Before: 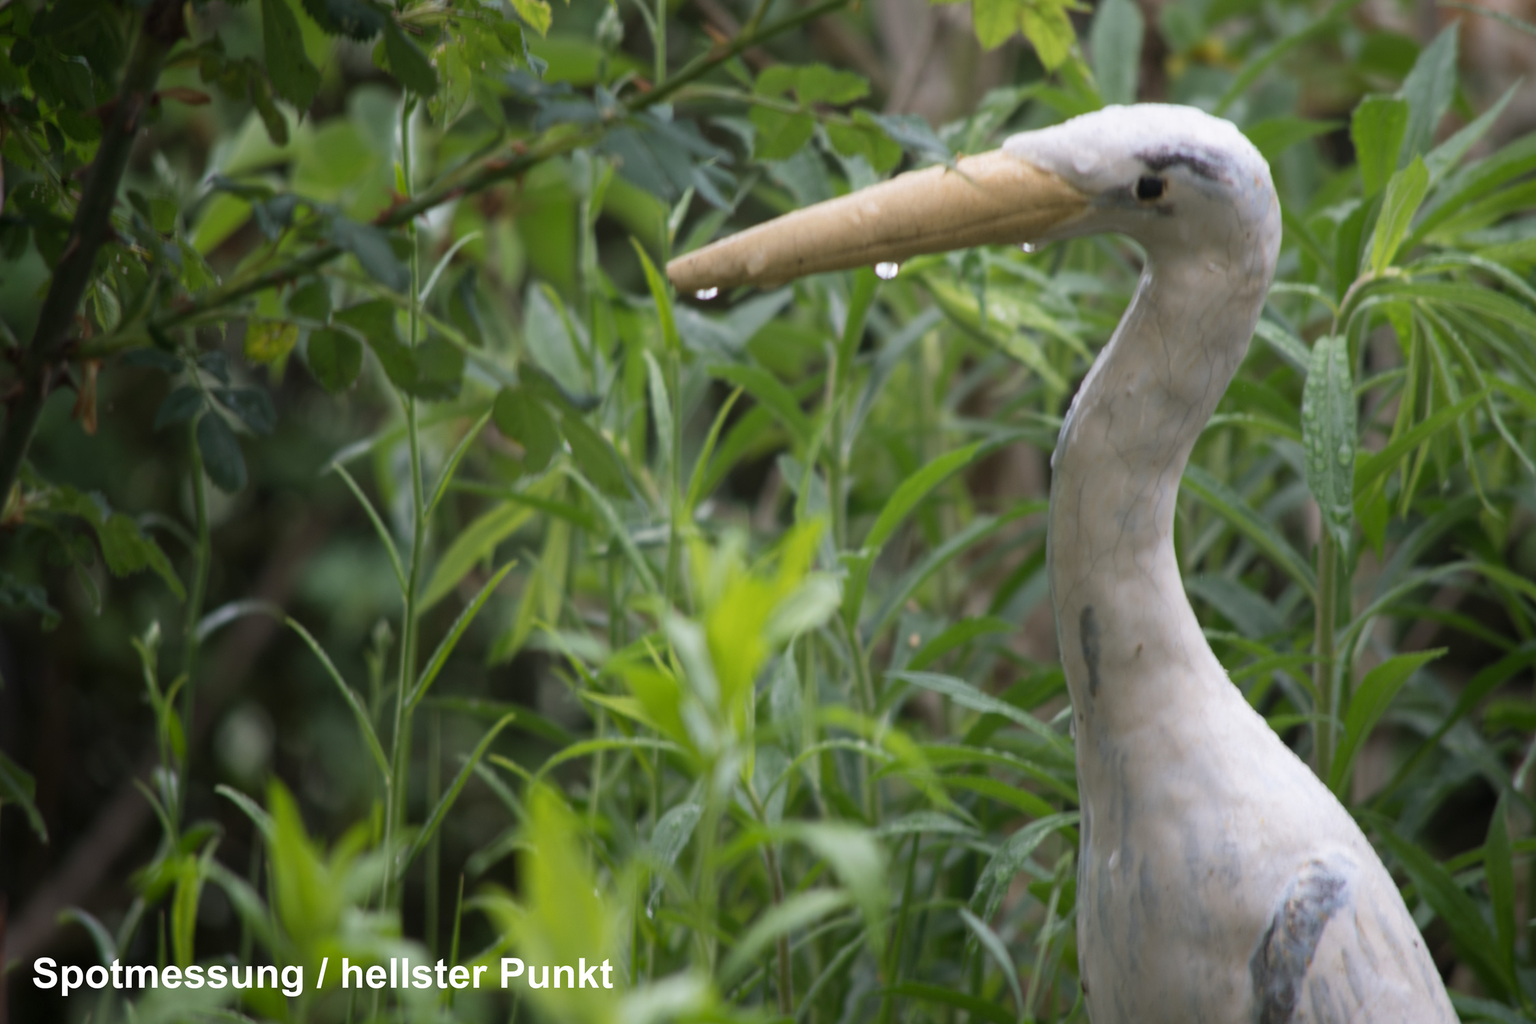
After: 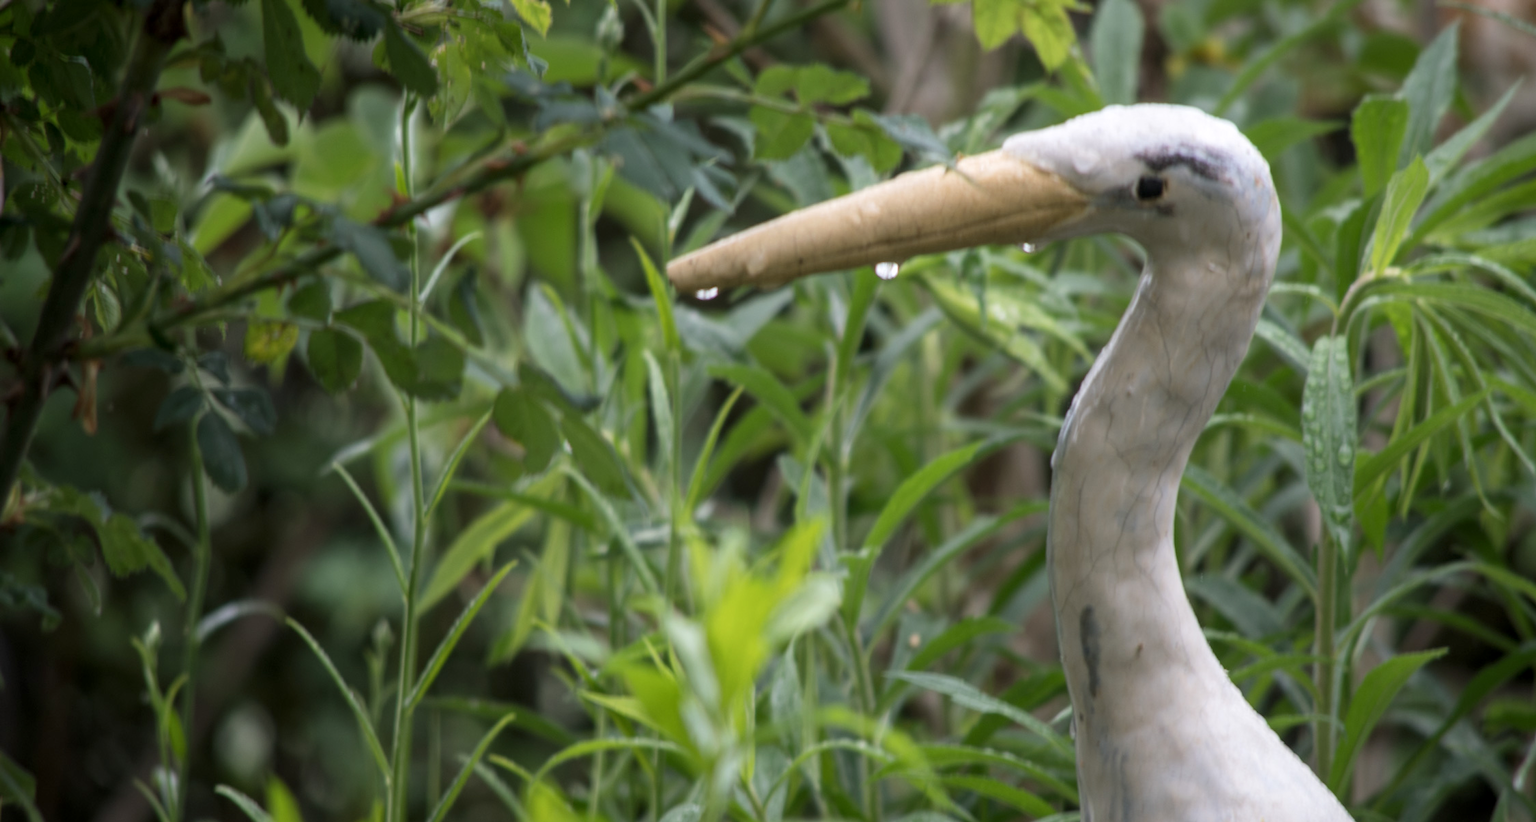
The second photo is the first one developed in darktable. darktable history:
crop: bottom 19.644%
local contrast: on, module defaults
